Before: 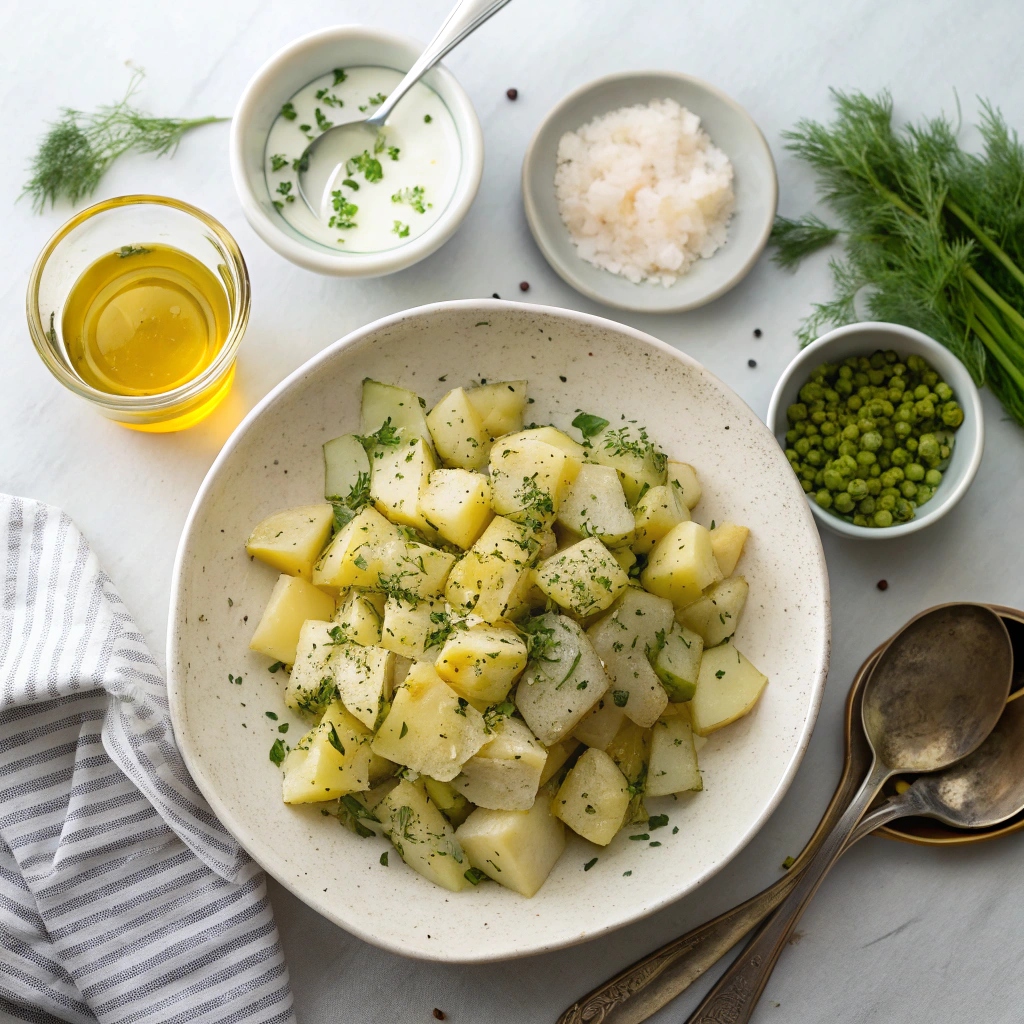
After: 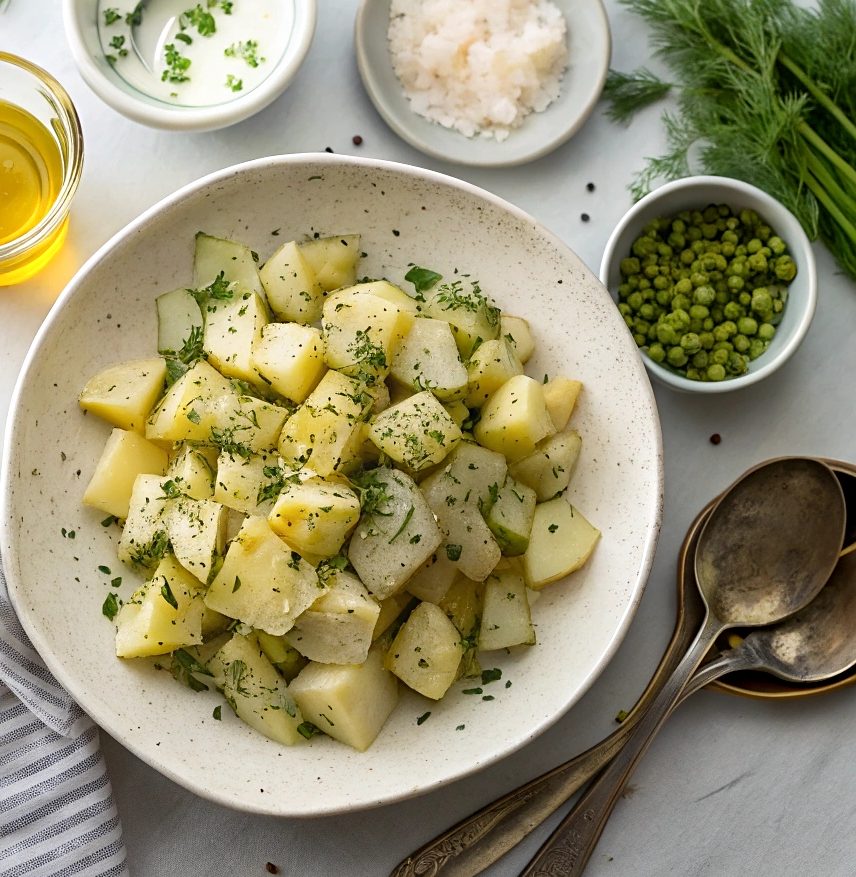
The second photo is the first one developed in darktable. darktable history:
crop: left 16.394%, top 14.277%
local contrast: mode bilateral grid, contrast 21, coarseness 50, detail 120%, midtone range 0.2
sharpen: amount 0.214
